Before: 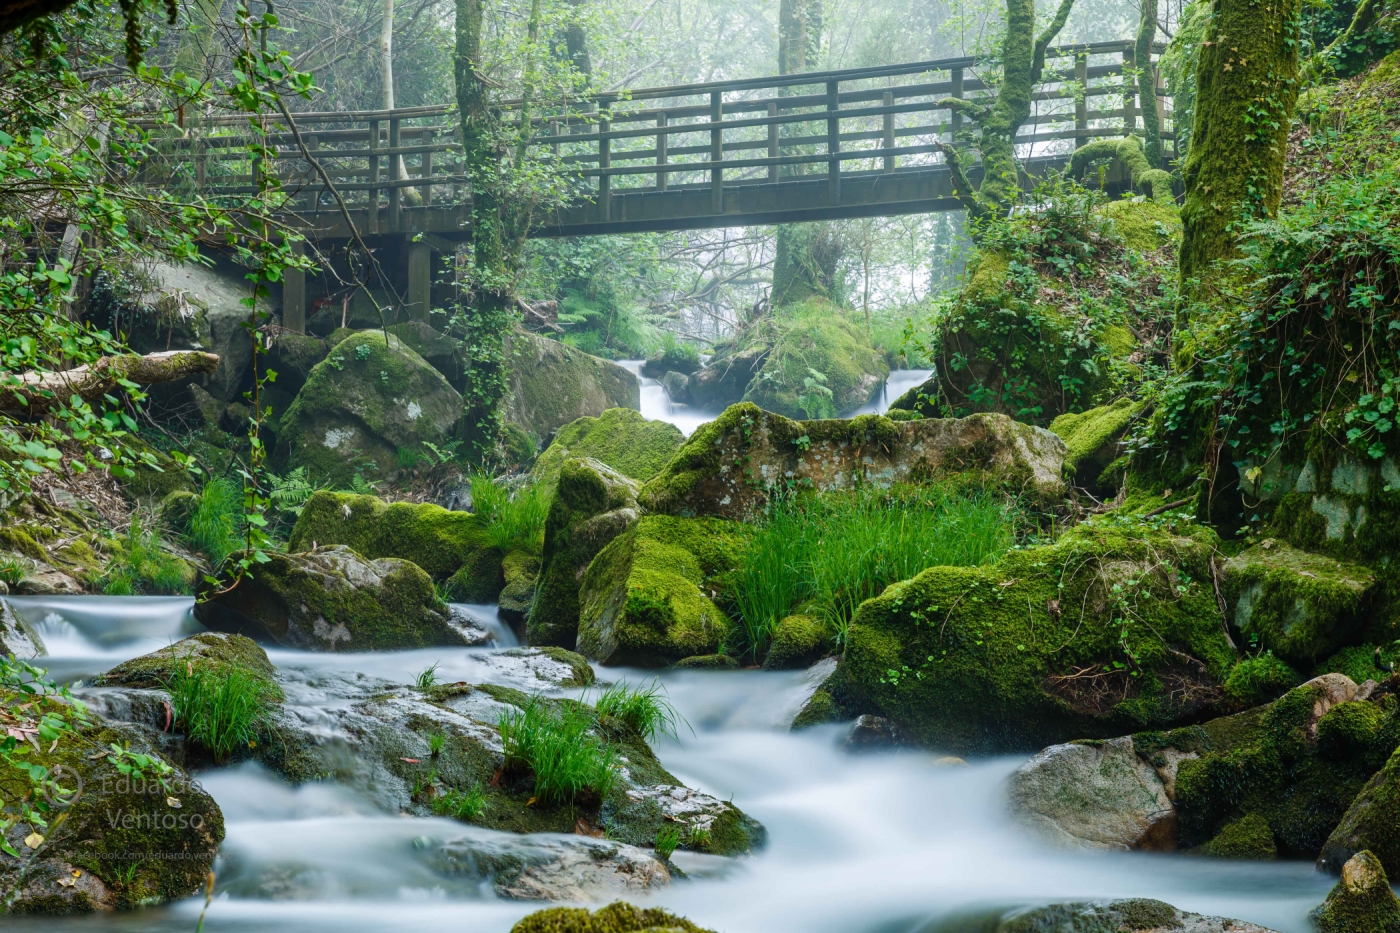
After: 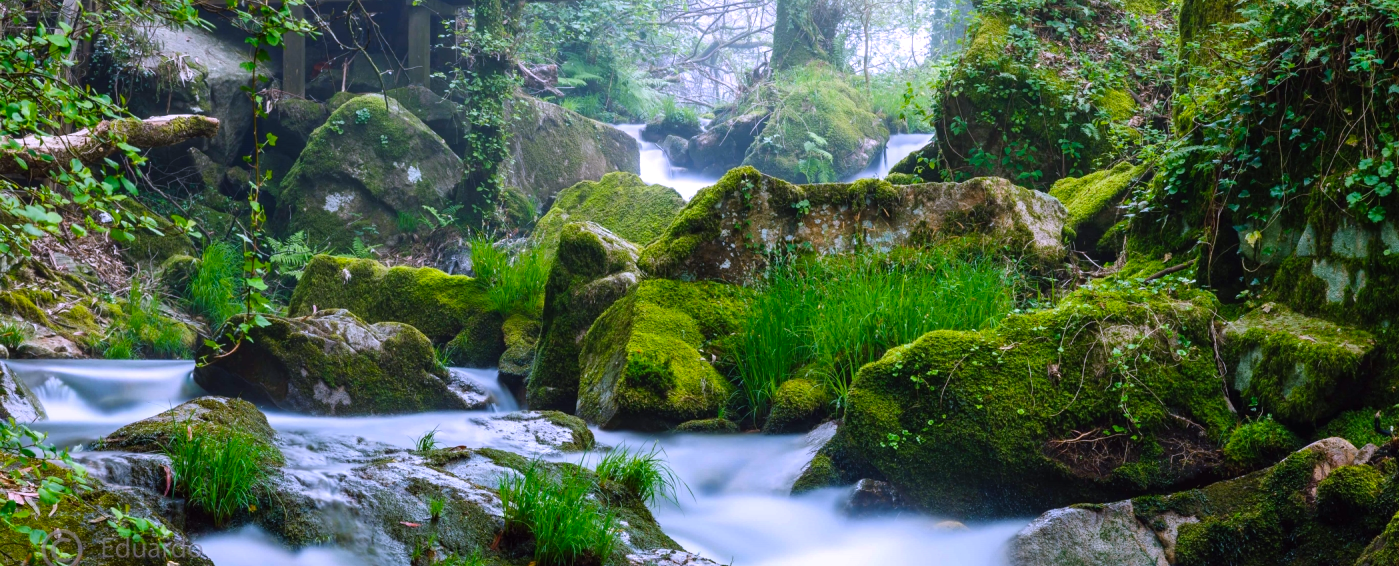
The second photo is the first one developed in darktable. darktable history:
crop and rotate: top 25.357%, bottom 13.942%
color balance: lift [1, 1, 0.999, 1.001], gamma [1, 1.003, 1.005, 0.995], gain [1, 0.992, 0.988, 1.012], contrast 5%, output saturation 110%
white balance: red 1.042, blue 1.17
